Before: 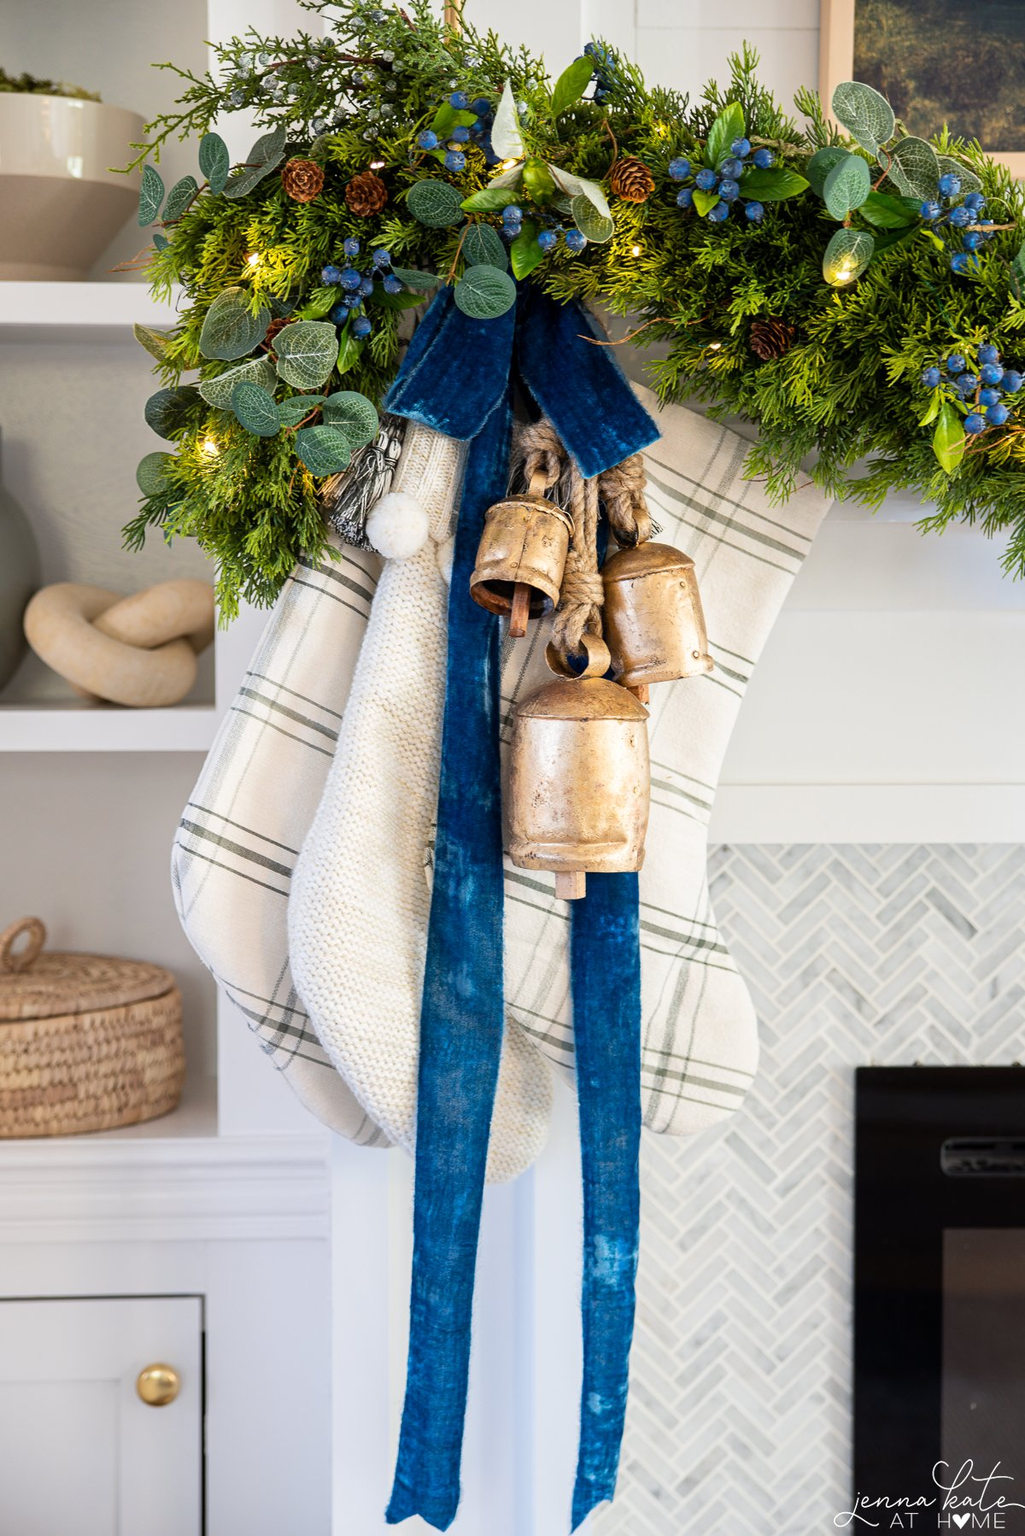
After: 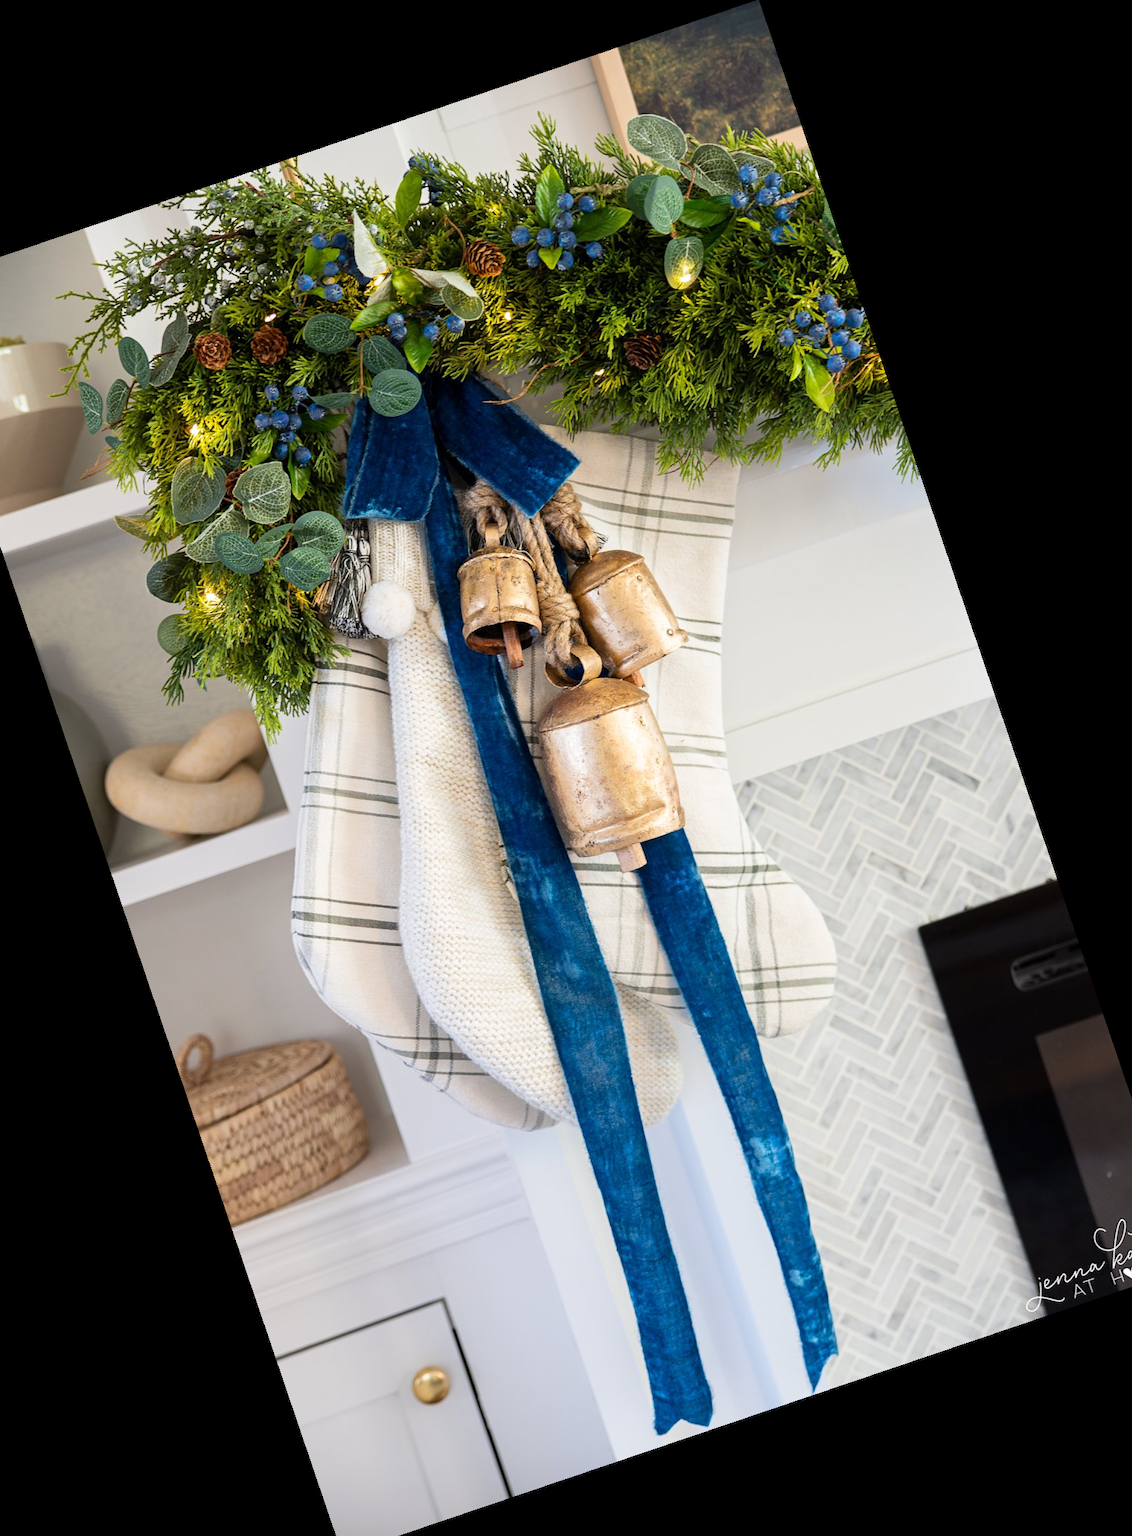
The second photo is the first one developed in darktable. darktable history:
crop and rotate: angle 18.75°, left 6.848%, right 4.31%, bottom 1.124%
